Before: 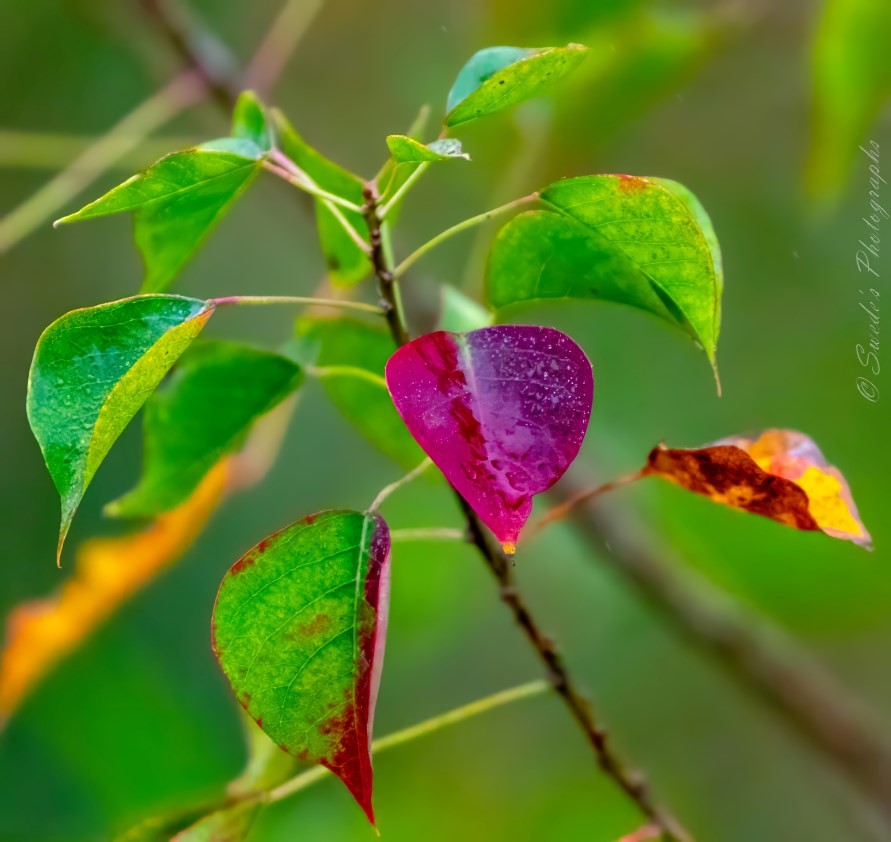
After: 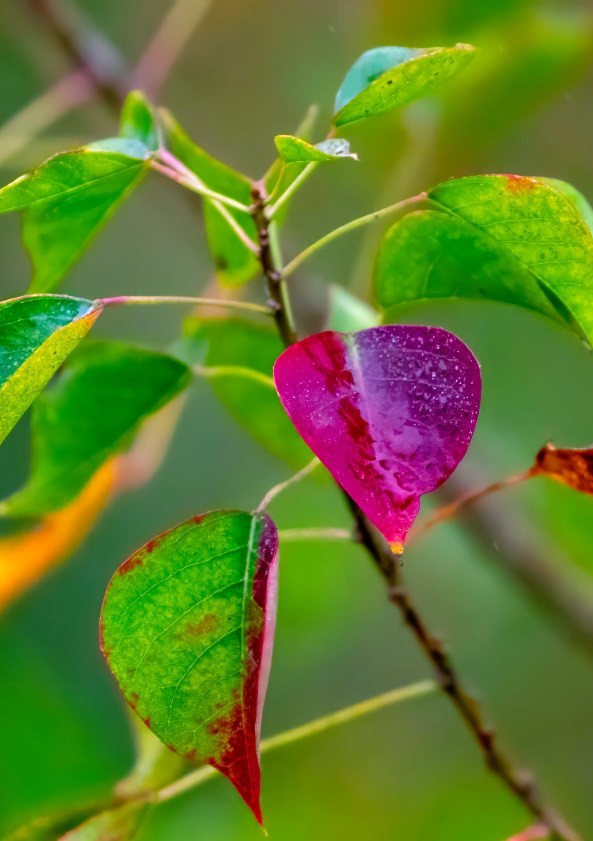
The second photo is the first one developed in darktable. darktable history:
white balance: red 1.066, blue 1.119
crop and rotate: left 12.673%, right 20.66%
